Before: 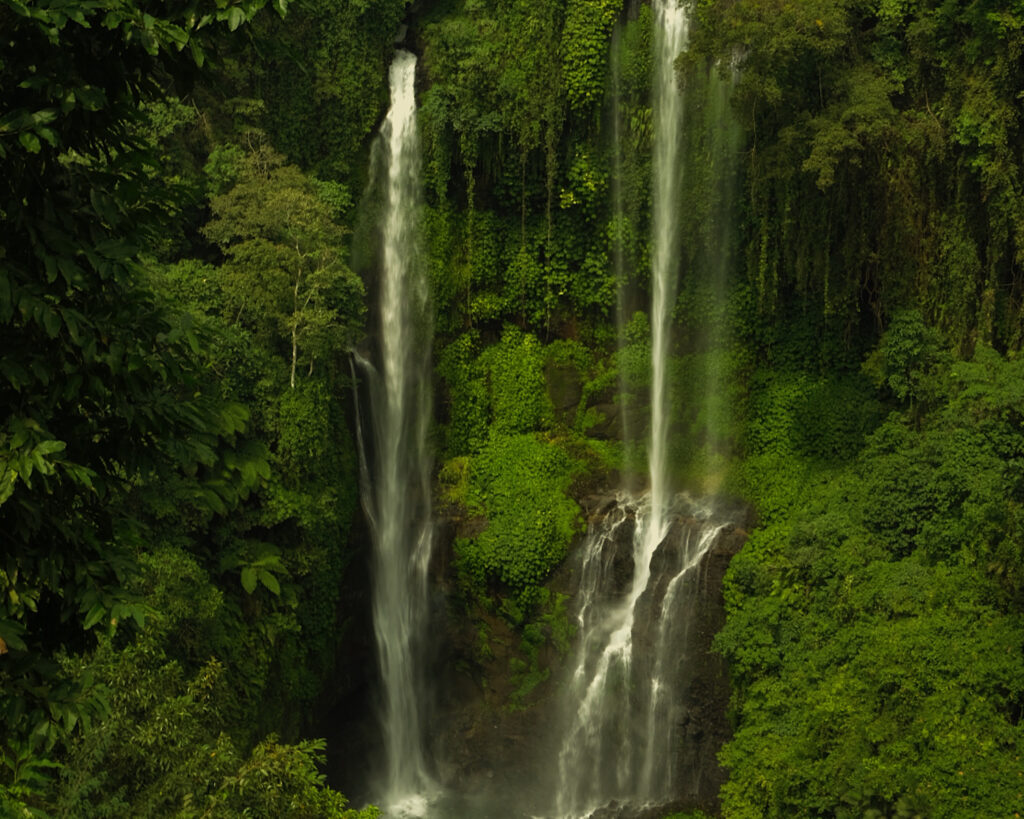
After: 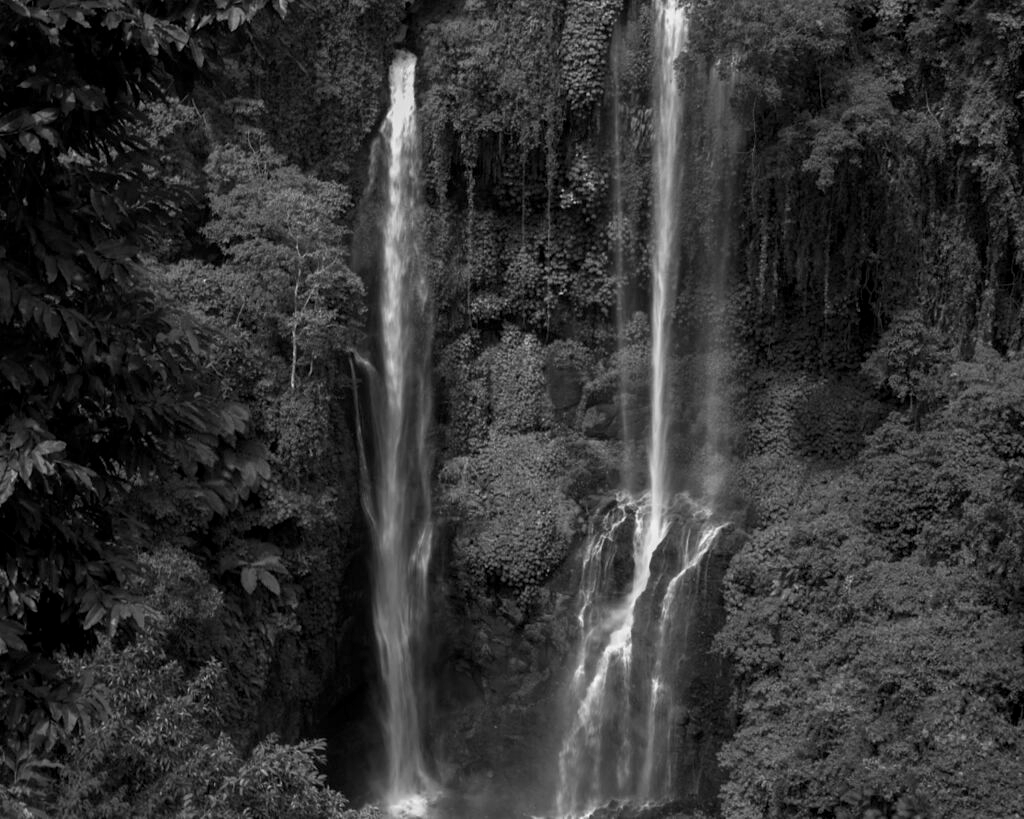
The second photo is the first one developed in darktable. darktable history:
white balance: red 1, blue 1
monochrome: on, module defaults
color calibration: x 0.396, y 0.386, temperature 3669 K
local contrast: on, module defaults
